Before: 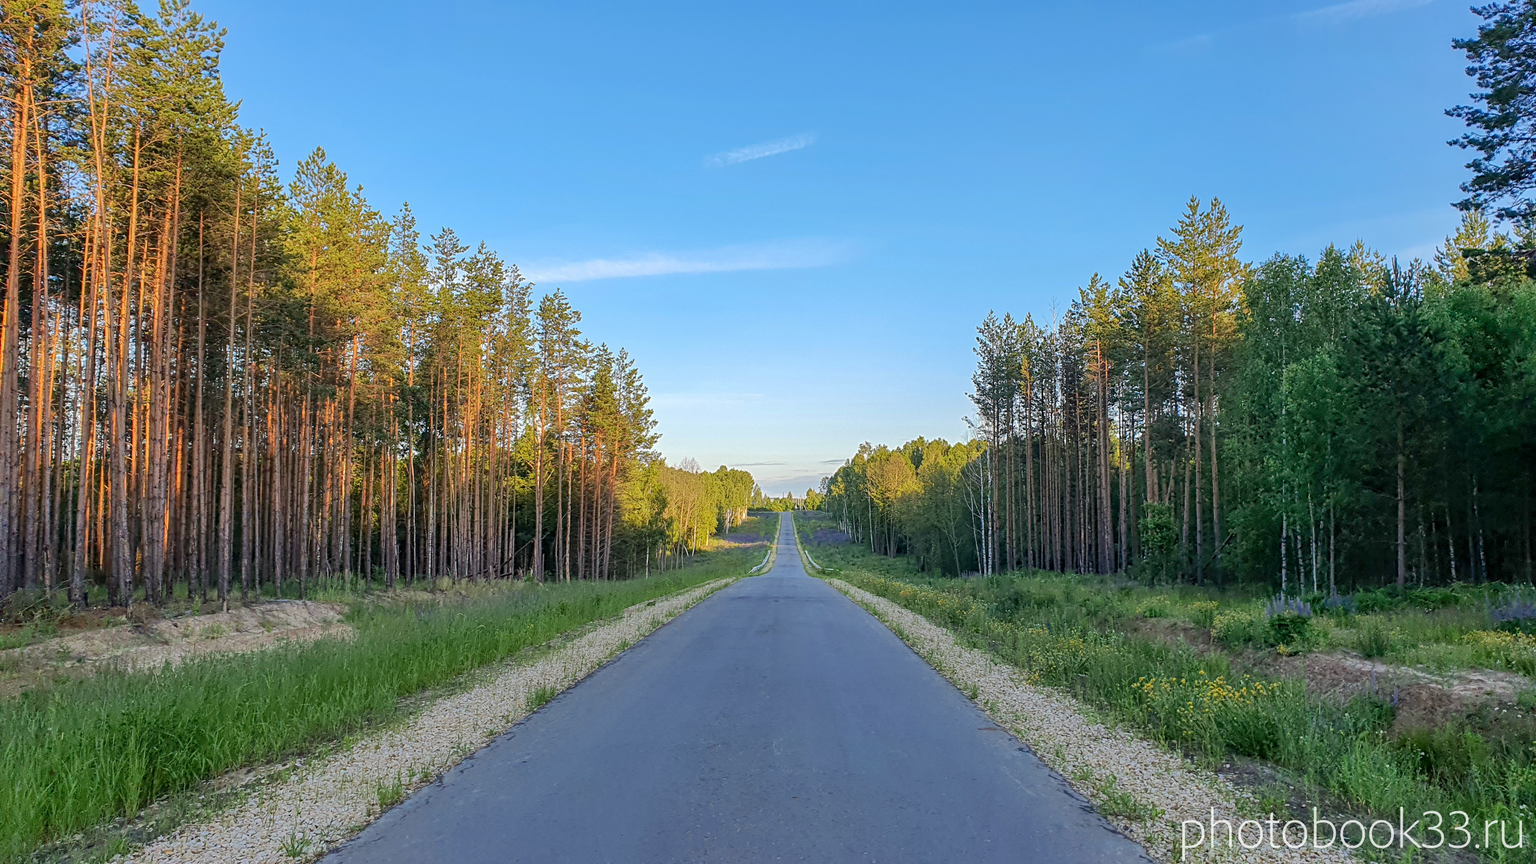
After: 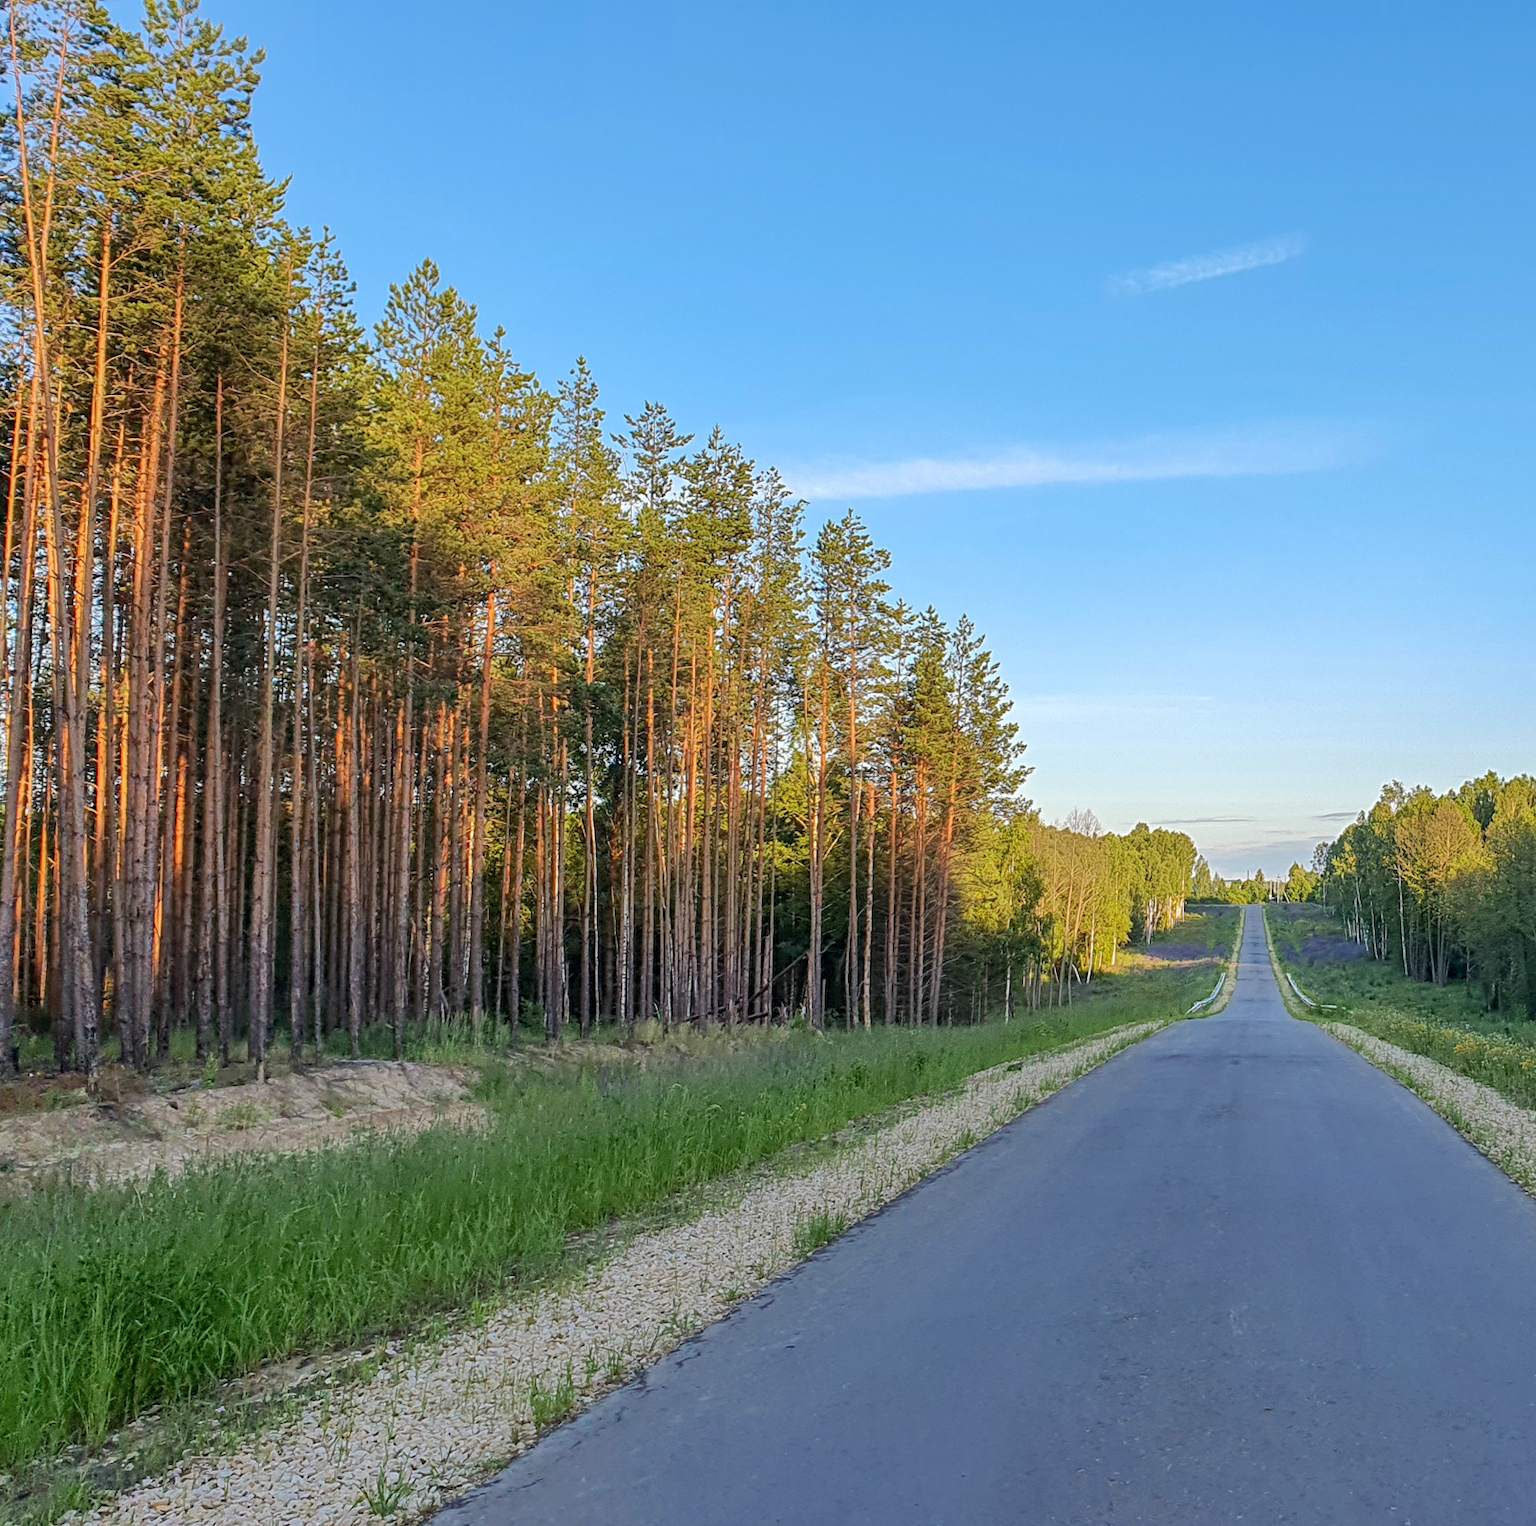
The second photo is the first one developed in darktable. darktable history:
crop: left 5.038%, right 38.368%
